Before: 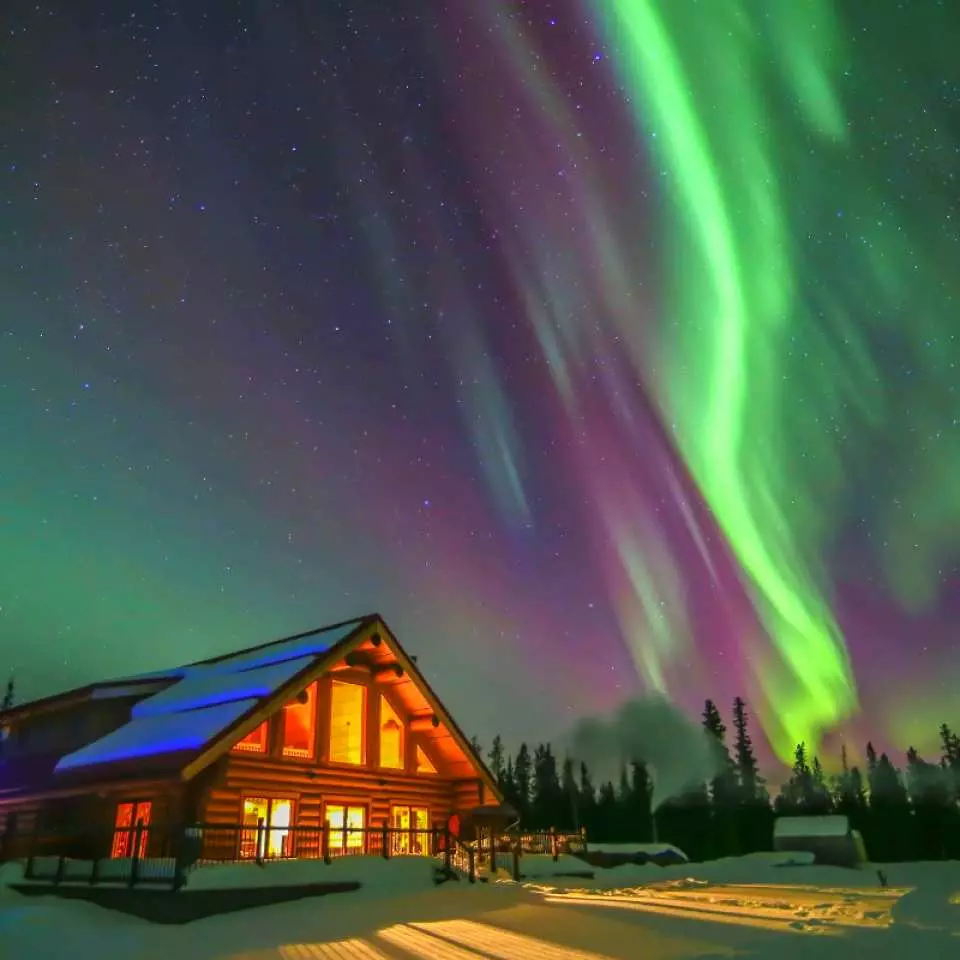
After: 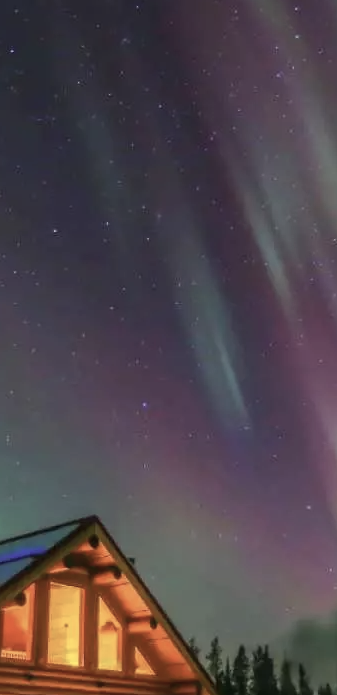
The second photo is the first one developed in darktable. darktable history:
crop and rotate: left 29.476%, top 10.214%, right 35.32%, bottom 17.333%
contrast brightness saturation: contrast 0.1, saturation -0.36
shadows and highlights: shadows -24.28, highlights 49.77, soften with gaussian
tone equalizer: on, module defaults
